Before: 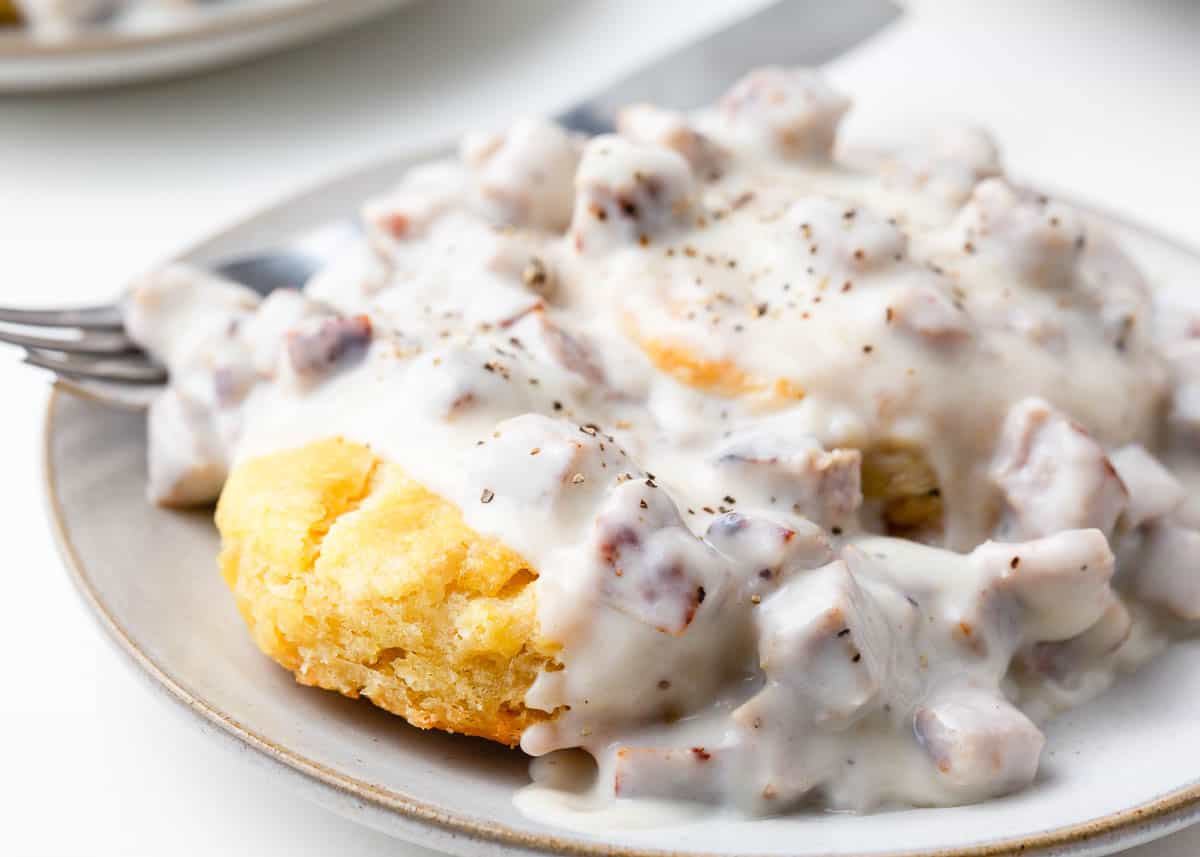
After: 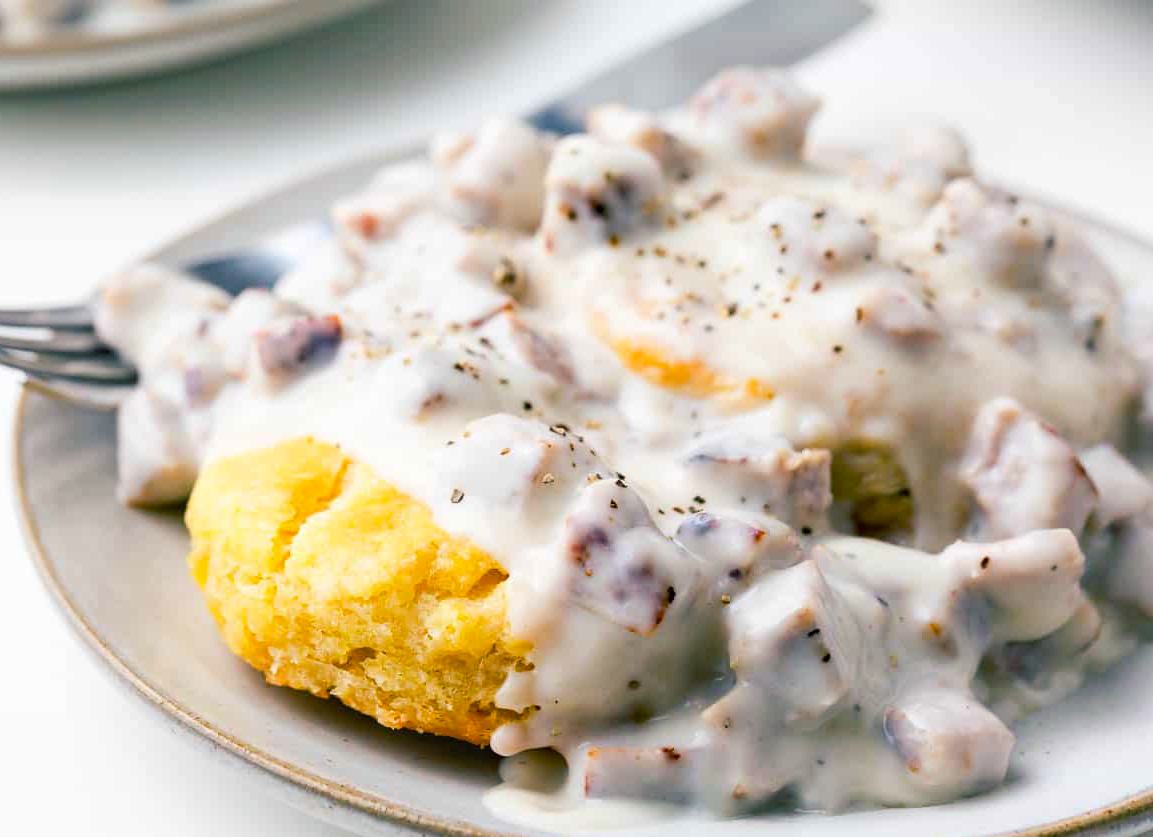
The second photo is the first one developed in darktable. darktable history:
color balance rgb: shadows lift › luminance -28.568%, shadows lift › chroma 10.261%, shadows lift › hue 228.37°, linear chroma grading › global chroma 9.885%, perceptual saturation grading › global saturation -0.041%, global vibrance 20%
crop and rotate: left 2.525%, right 1.316%, bottom 2.223%
haze removal: compatibility mode true, adaptive false
